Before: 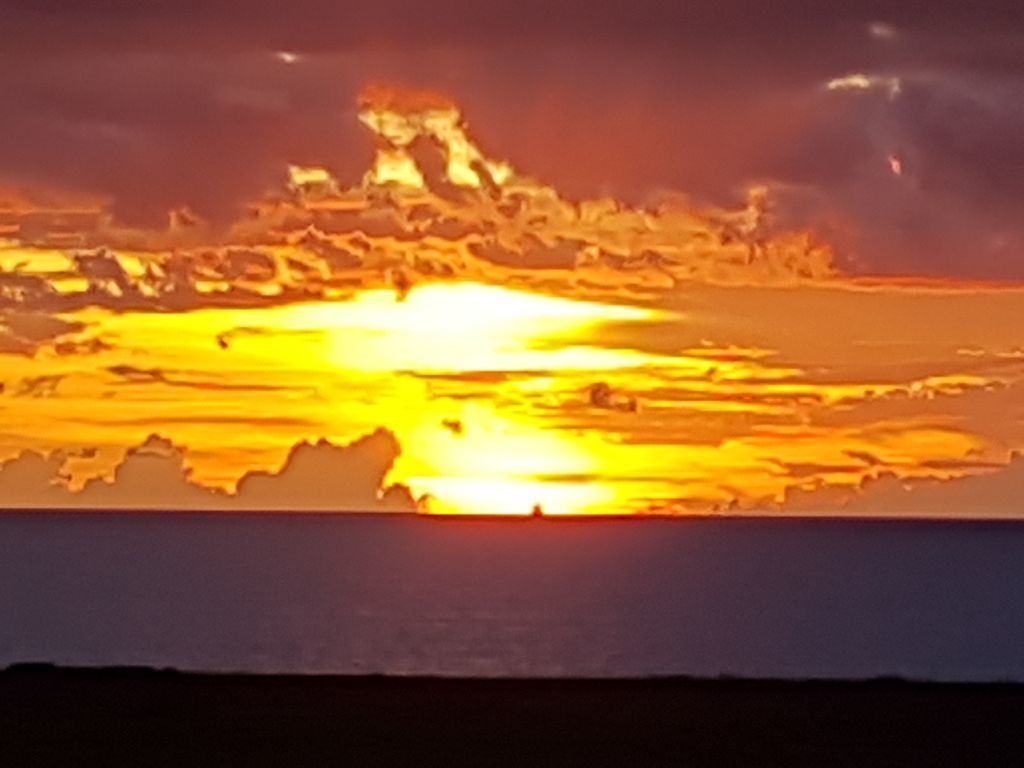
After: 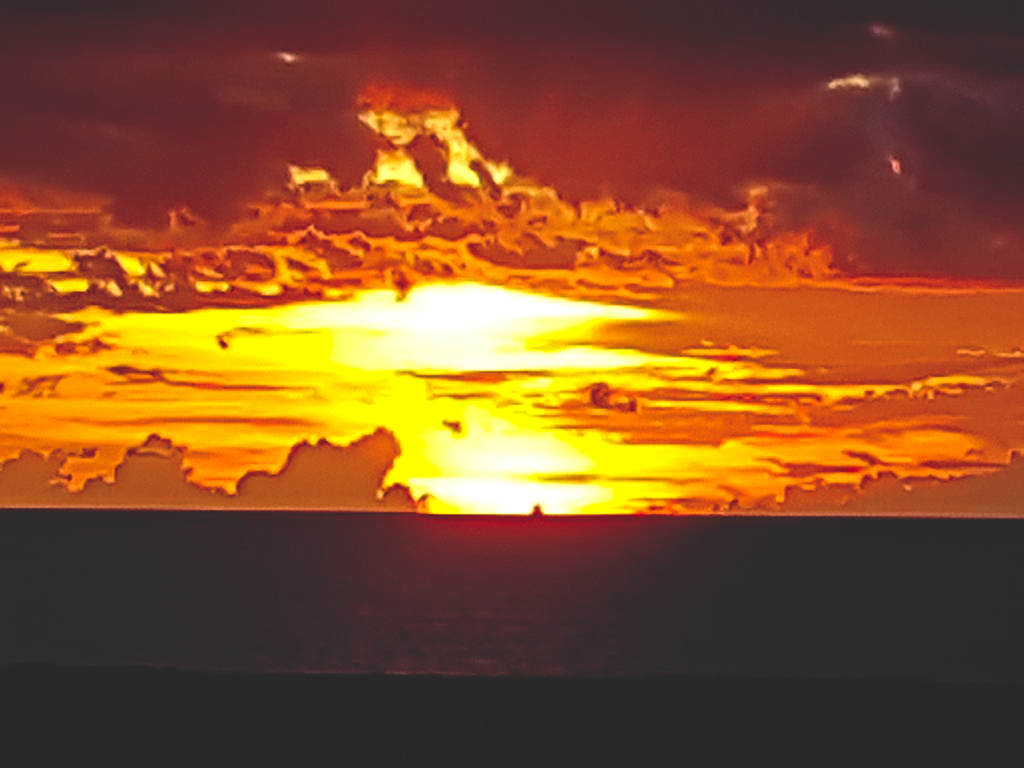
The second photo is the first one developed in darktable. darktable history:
sharpen: on, module defaults
base curve: curves: ch0 [(0, 0.02) (0.083, 0.036) (1, 1)], preserve colors none
levels: levels [0, 0.48, 0.961]
